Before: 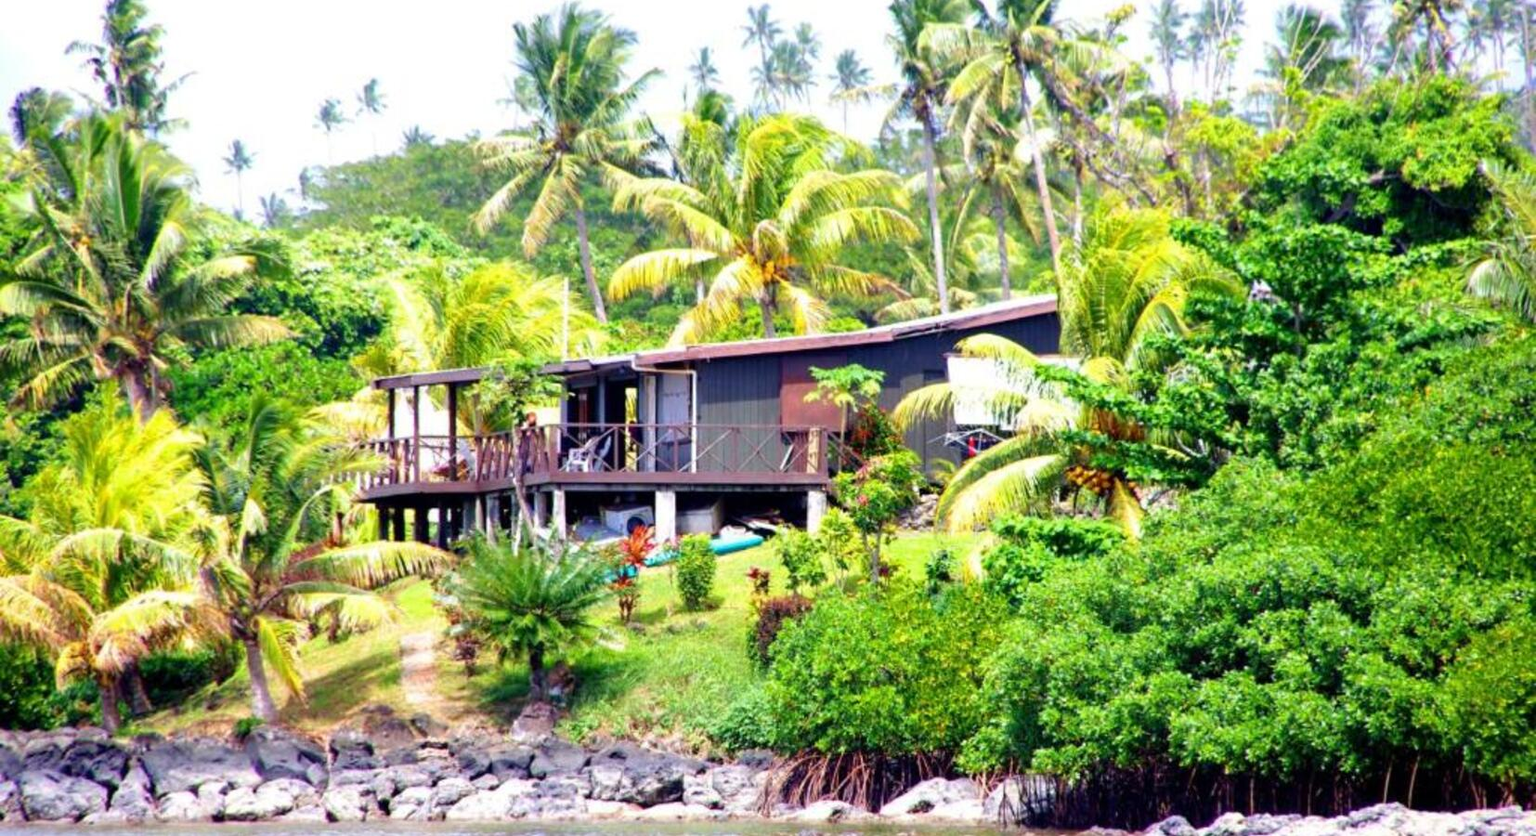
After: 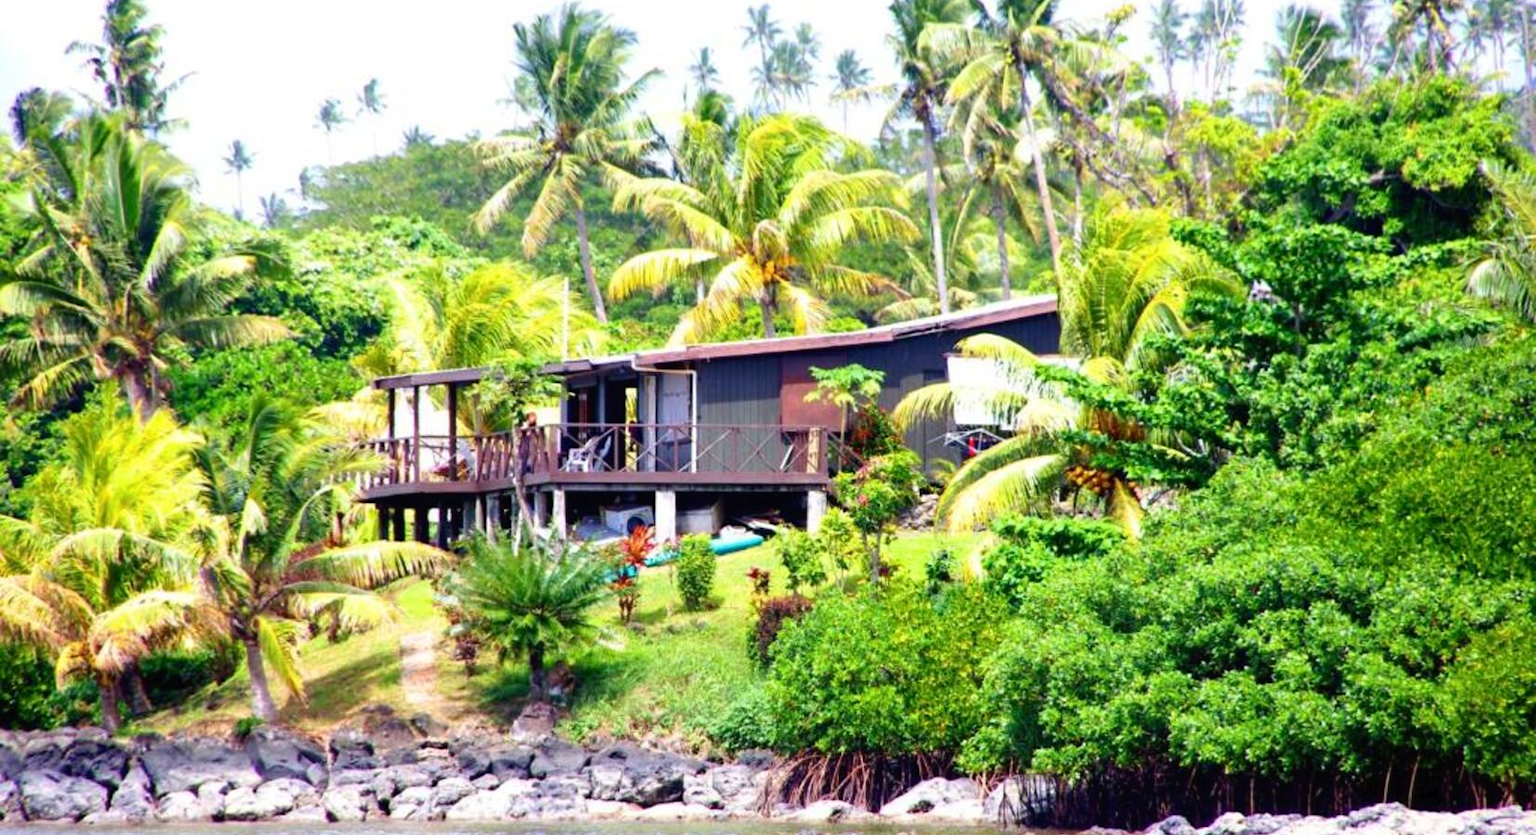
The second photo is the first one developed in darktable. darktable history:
tone curve: curves: ch0 [(0, 0) (0.003, 0.014) (0.011, 0.019) (0.025, 0.029) (0.044, 0.047) (0.069, 0.071) (0.1, 0.101) (0.136, 0.131) (0.177, 0.166) (0.224, 0.212) (0.277, 0.263) (0.335, 0.32) (0.399, 0.387) (0.468, 0.459) (0.543, 0.541) (0.623, 0.626) (0.709, 0.717) (0.801, 0.813) (0.898, 0.909) (1, 1)], color space Lab, independent channels, preserve colors none
